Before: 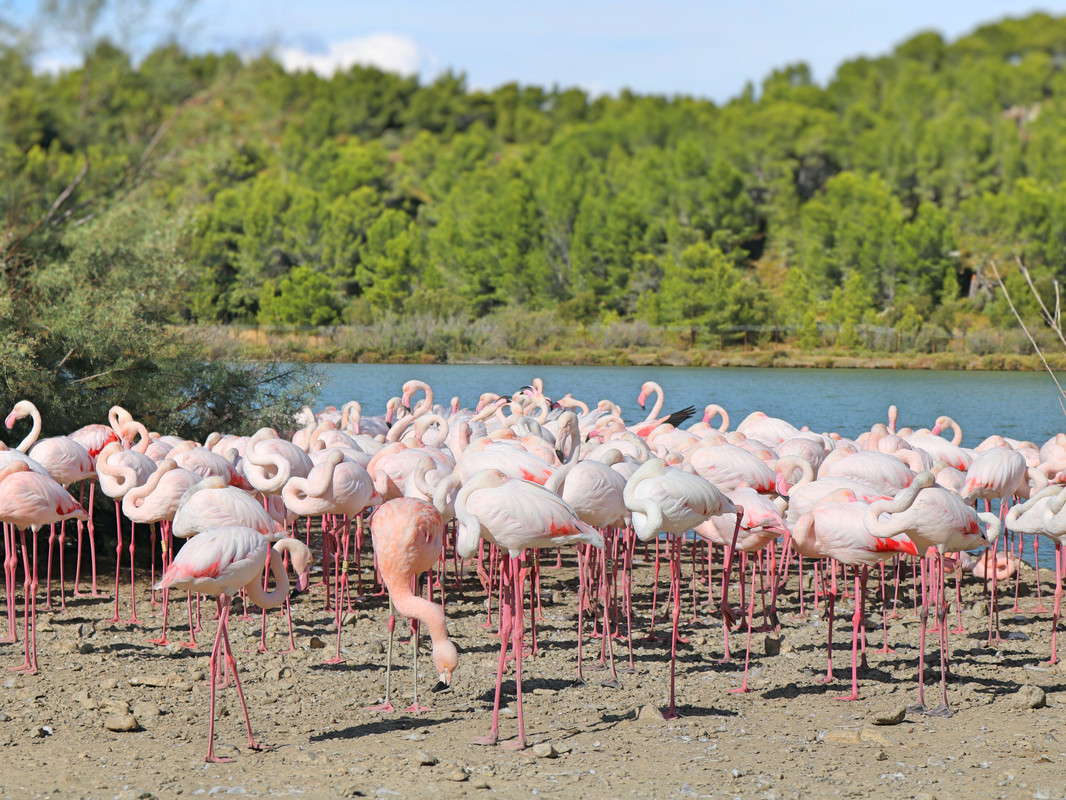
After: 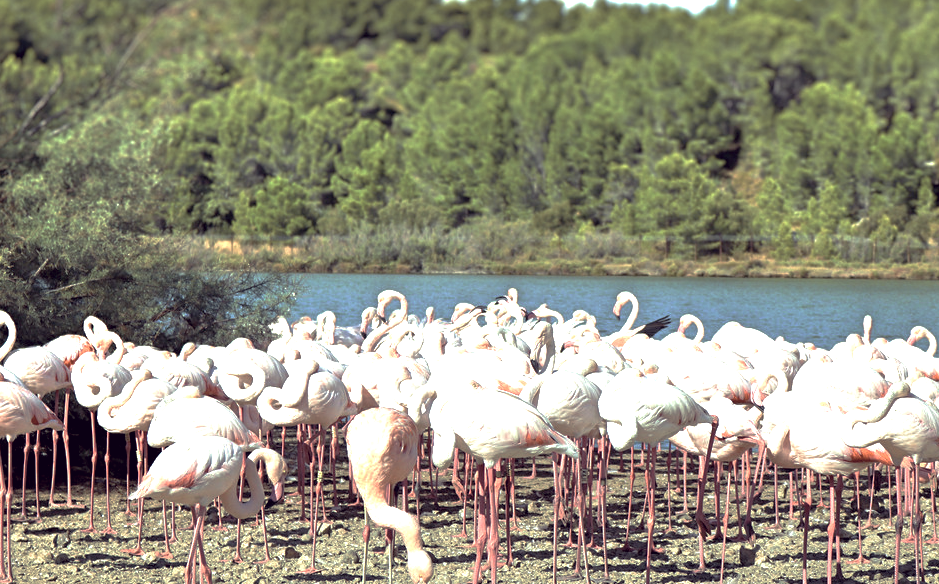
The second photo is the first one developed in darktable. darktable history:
exposure: black level correction 0.008, exposure 0.971 EV, compensate exposure bias true, compensate highlight preservation false
color correction: highlights a* -20.65, highlights b* 20.03, shadows a* 19.43, shadows b* -21.02, saturation 0.451
crop and rotate: left 2.424%, top 11.296%, right 9.431%, bottom 15.7%
base curve: curves: ch0 [(0, 0) (0.826, 0.587) (1, 1)], preserve colors none
velvia: on, module defaults
